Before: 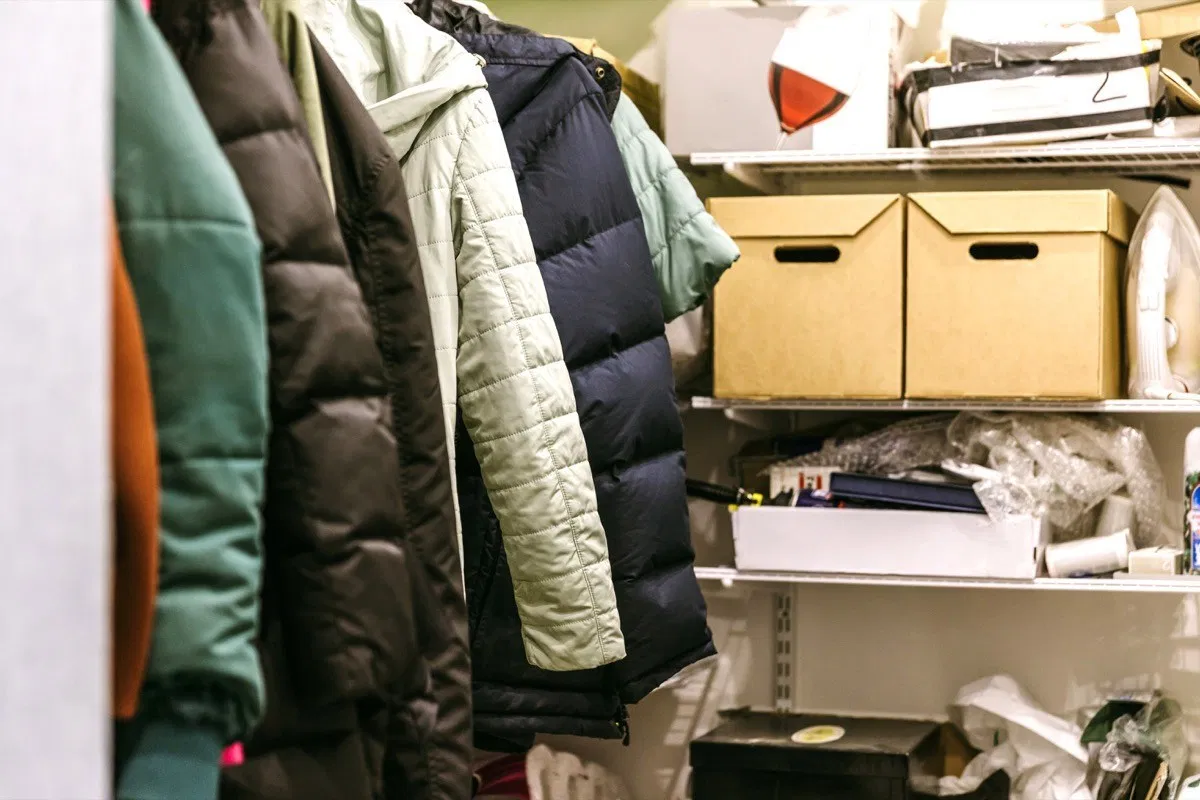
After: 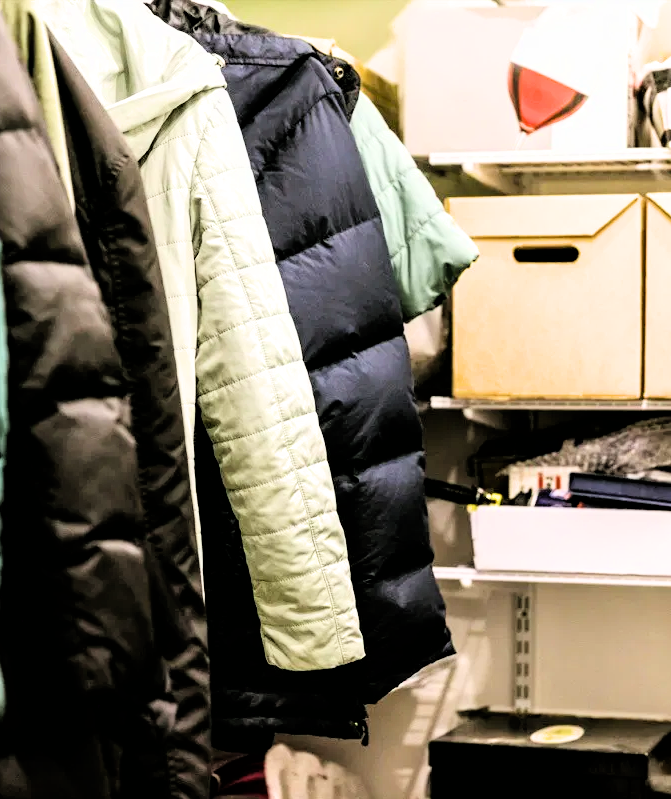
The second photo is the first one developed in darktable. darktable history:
exposure: black level correction 0.001, exposure 0.5 EV, compensate exposure bias true, compensate highlight preservation false
tone equalizer: -8 EV -0.753 EV, -7 EV -0.724 EV, -6 EV -0.575 EV, -5 EV -0.362 EV, -3 EV 0.403 EV, -2 EV 0.6 EV, -1 EV 0.697 EV, +0 EV 0.721 EV
filmic rgb: black relative exposure -5.15 EV, white relative exposure 3.95 EV, hardness 2.88, contrast 1.194, color science v6 (2022)
crop: left 21.755%, right 22.097%, bottom 0.005%
